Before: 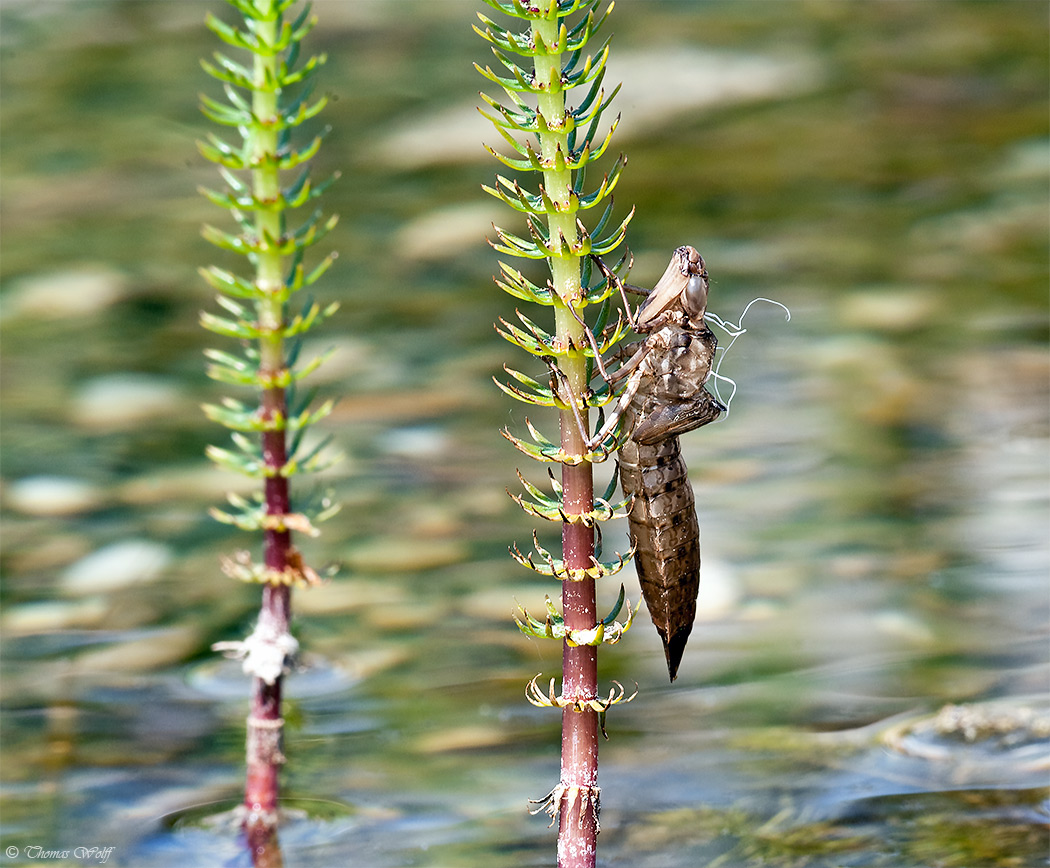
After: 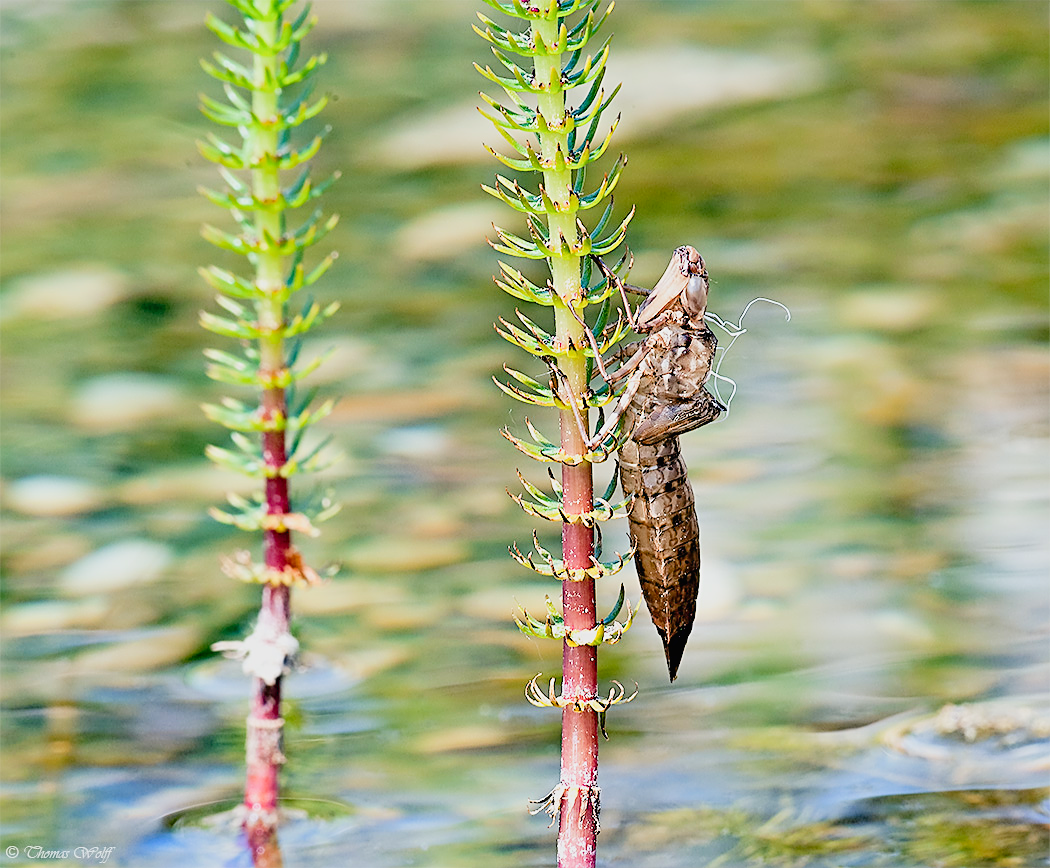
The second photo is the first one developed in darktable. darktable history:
filmic rgb: black relative exposure -7.65 EV, white relative exposure 4.56 EV, threshold 5.94 EV, hardness 3.61, enable highlight reconstruction true
sharpen: on, module defaults
levels: white 99.92%, levels [0, 0.397, 0.955]
